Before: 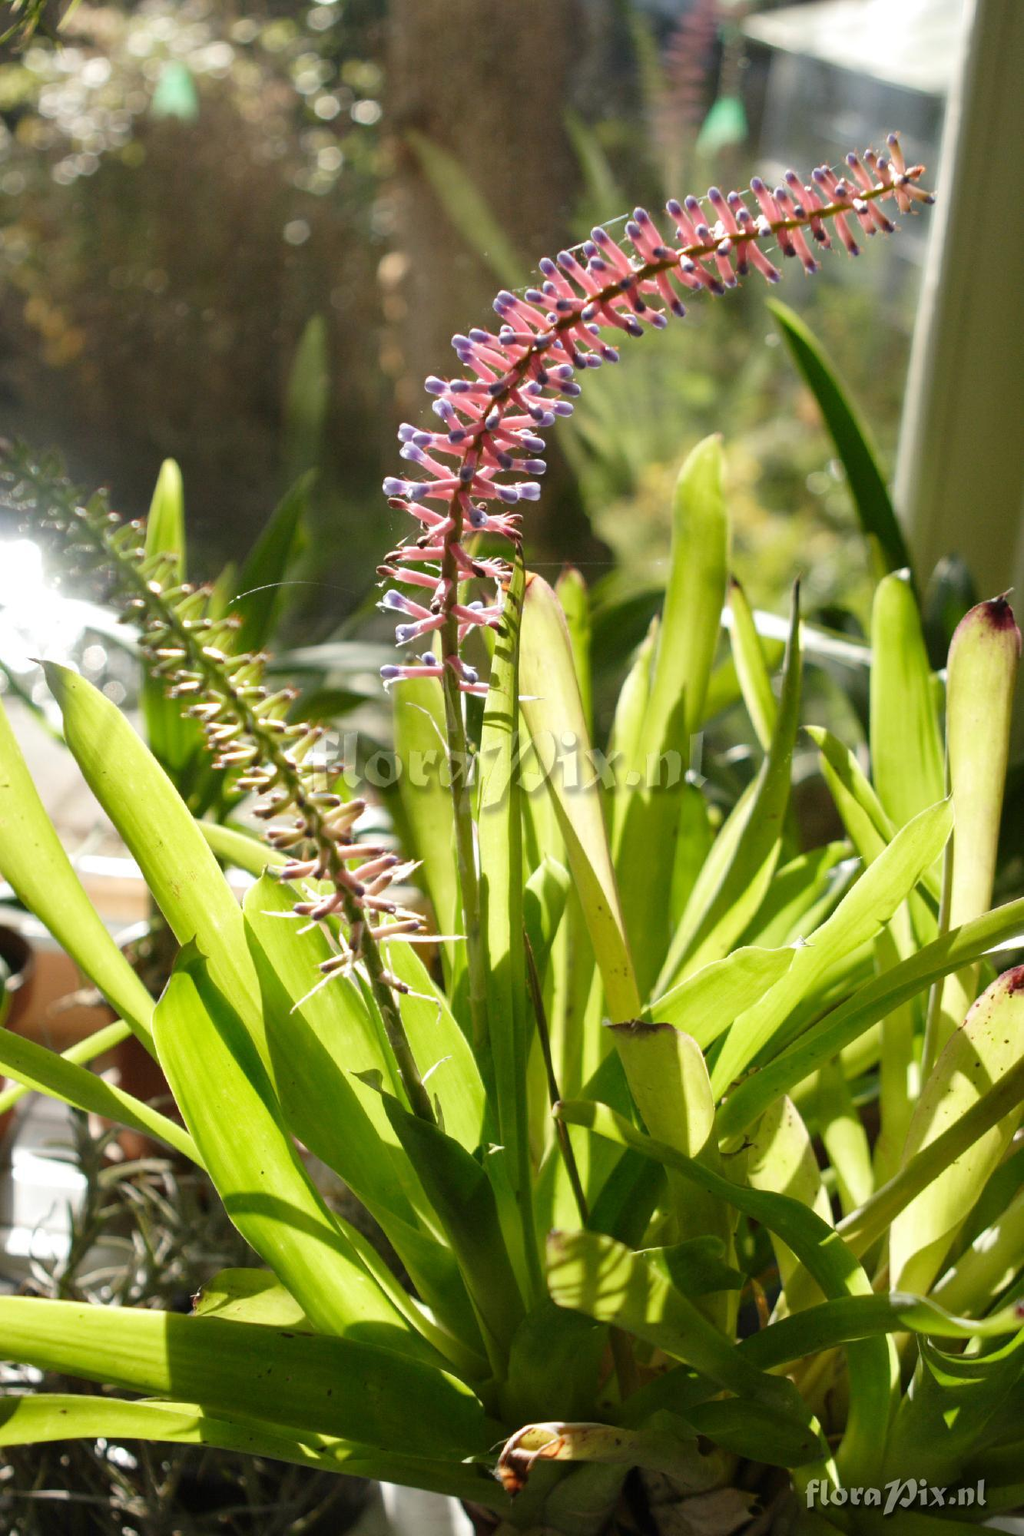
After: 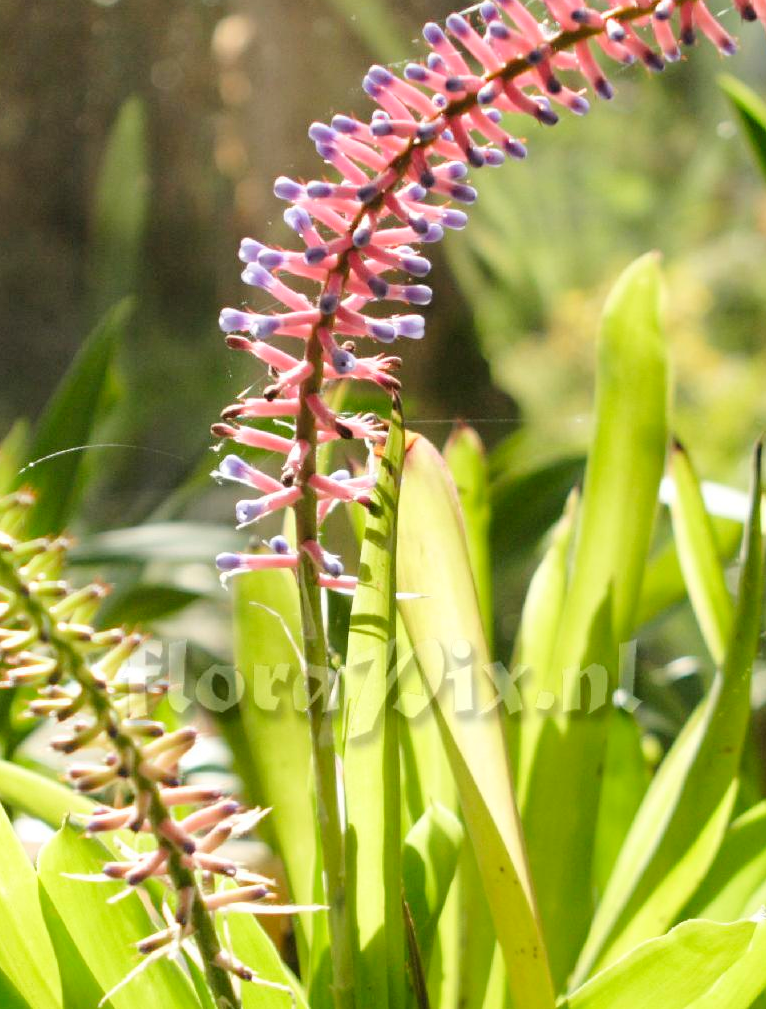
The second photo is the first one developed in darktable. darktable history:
crop: left 20.976%, top 15.659%, right 21.528%, bottom 33.852%
tone curve: curves: ch0 [(0, 0) (0.051, 0.047) (0.102, 0.099) (0.228, 0.275) (0.432, 0.535) (0.695, 0.778) (0.908, 0.946) (1, 1)]; ch1 [(0, 0) (0.339, 0.298) (0.402, 0.363) (0.453, 0.421) (0.483, 0.469) (0.494, 0.493) (0.504, 0.501) (0.527, 0.538) (0.563, 0.595) (0.597, 0.632) (1, 1)]; ch2 [(0, 0) (0.48, 0.48) (0.504, 0.5) (0.539, 0.554) (0.59, 0.63) (0.642, 0.684) (0.824, 0.815) (1, 1)], color space Lab, linked channels
